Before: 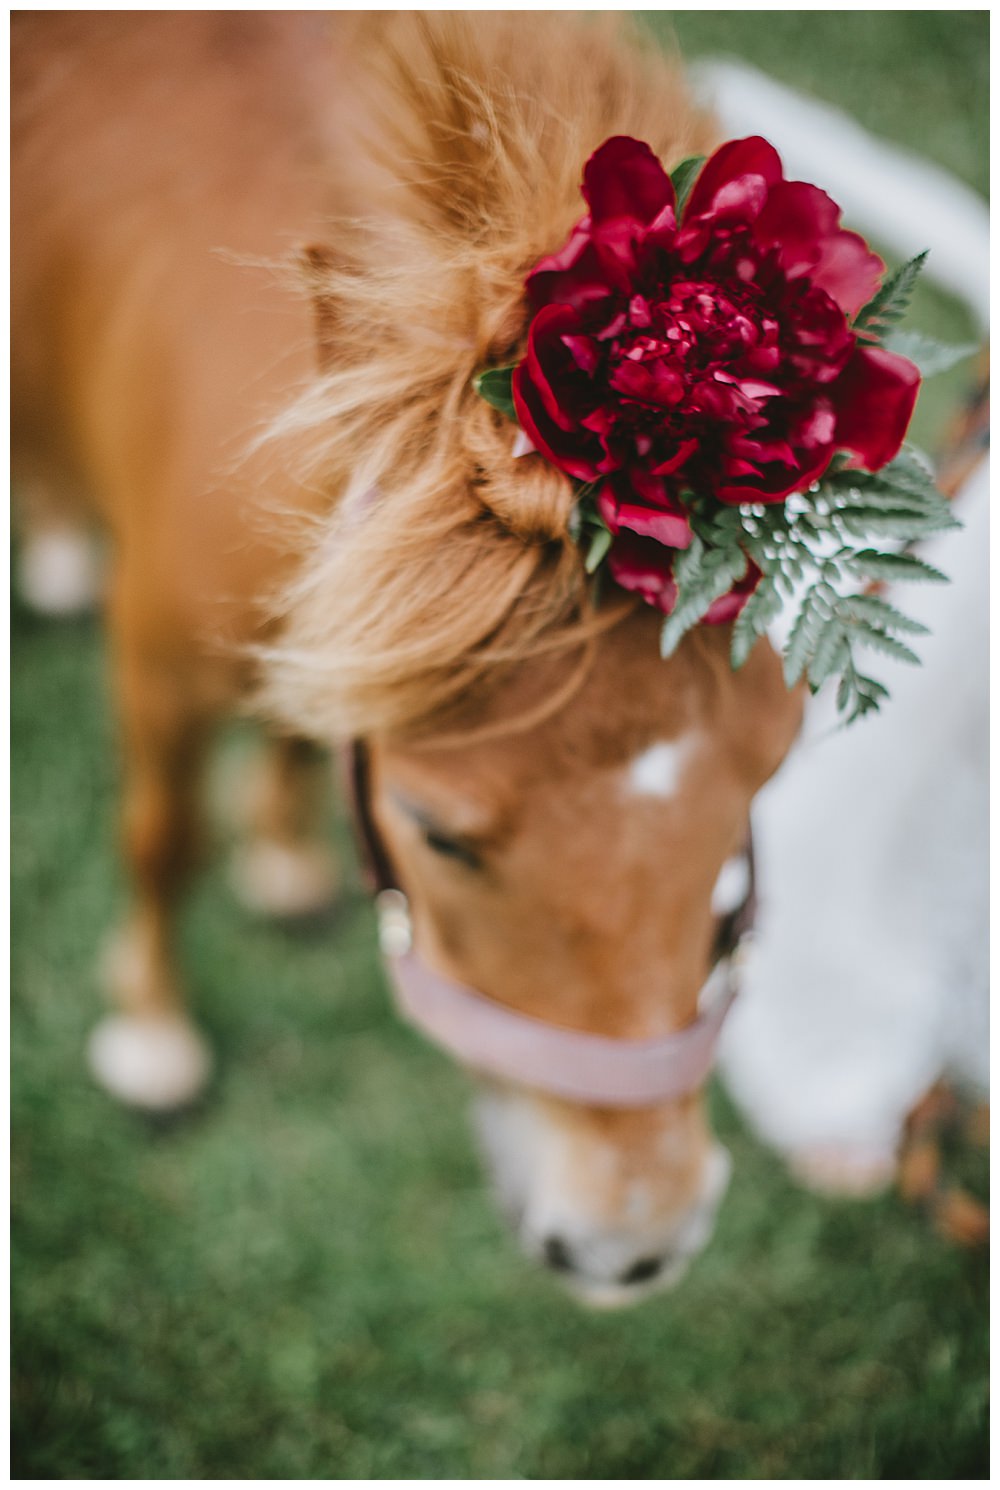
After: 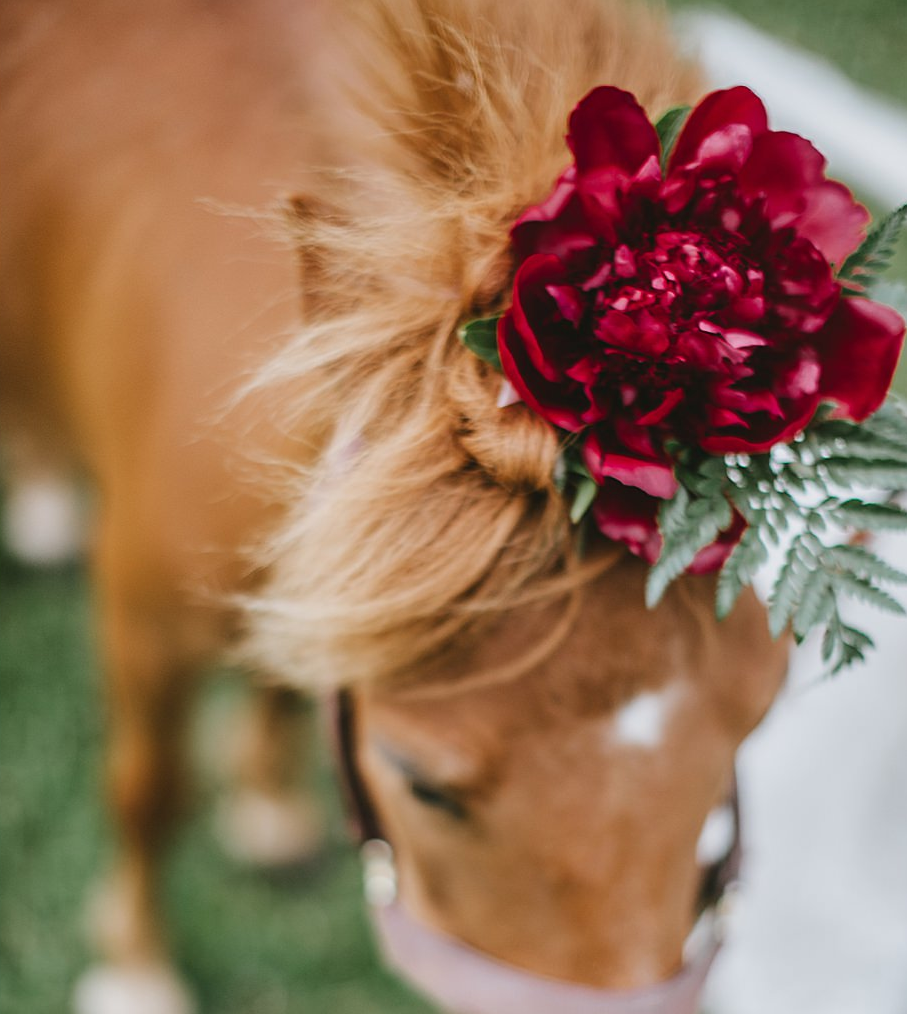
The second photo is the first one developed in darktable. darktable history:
crop: left 1.586%, top 3.399%, right 7.673%, bottom 28.497%
